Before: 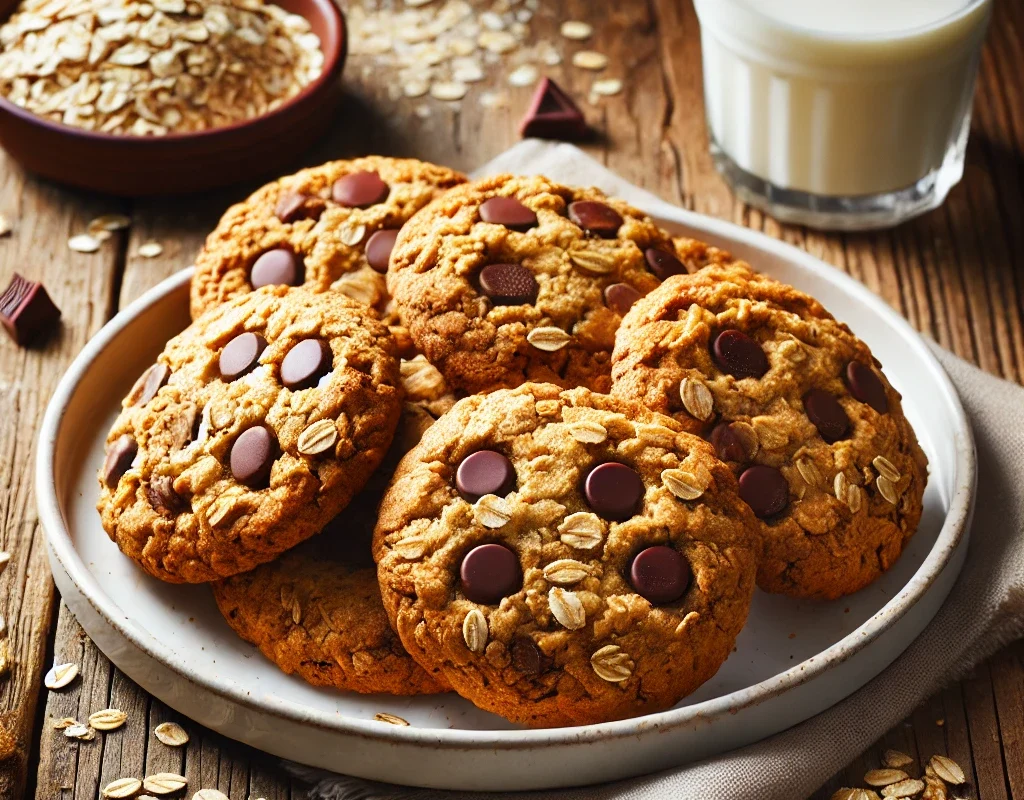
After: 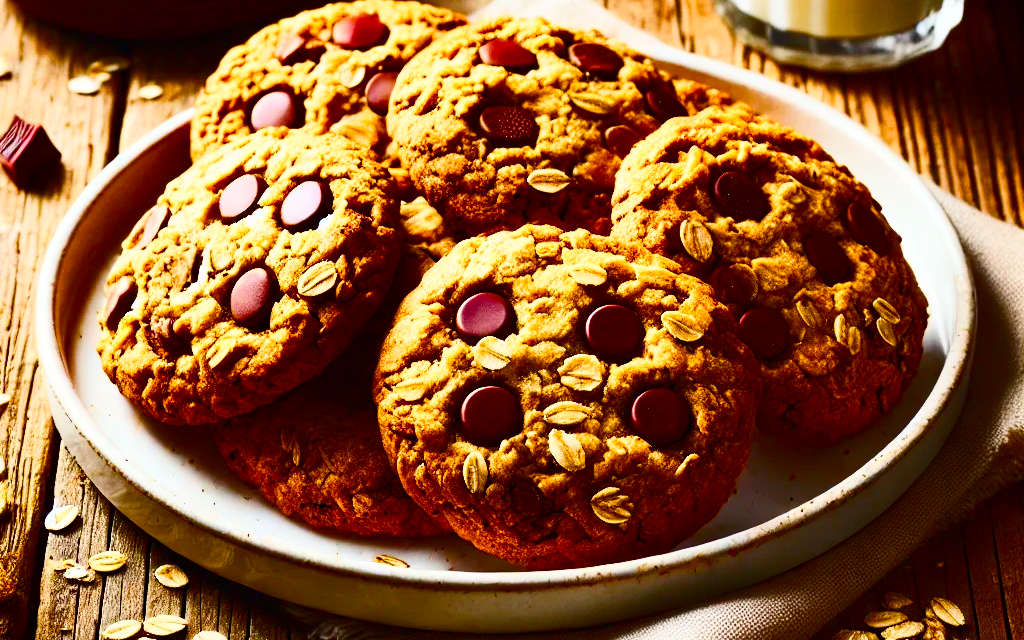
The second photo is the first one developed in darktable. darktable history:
color balance rgb: perceptual saturation grading › global saturation 24.74%, perceptual saturation grading › highlights -51.22%, perceptual saturation grading › mid-tones 19.16%, perceptual saturation grading › shadows 60.98%, global vibrance 50%
crop and rotate: top 19.998%
contrast brightness saturation: contrast 0.4, brightness 0.05, saturation 0.25
